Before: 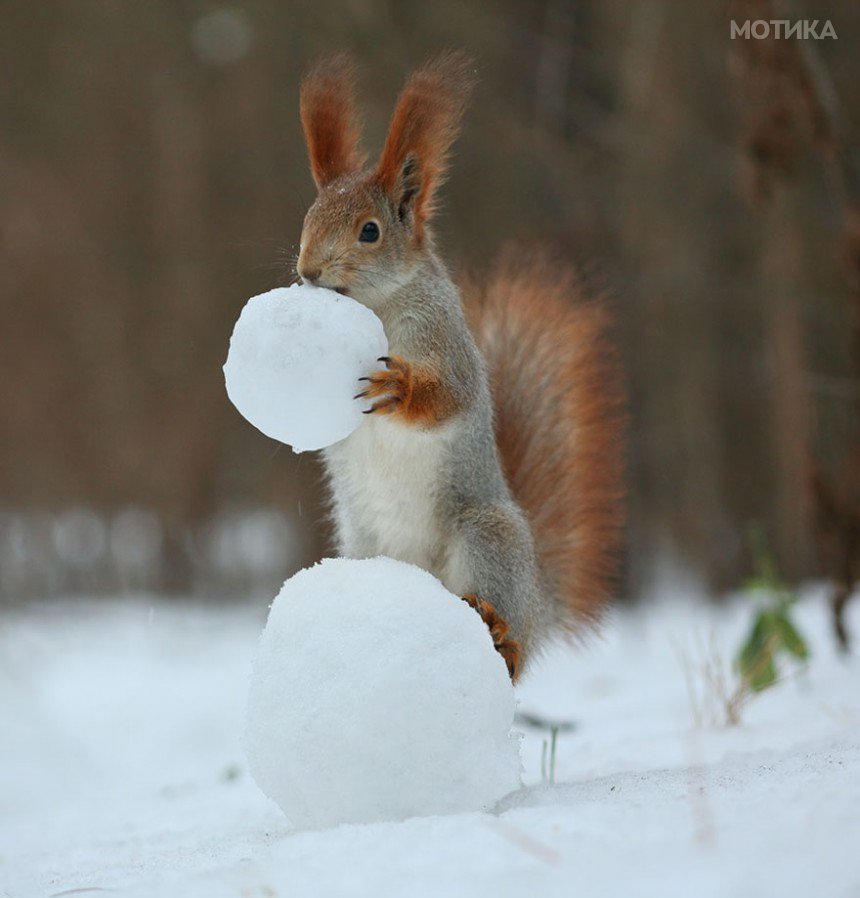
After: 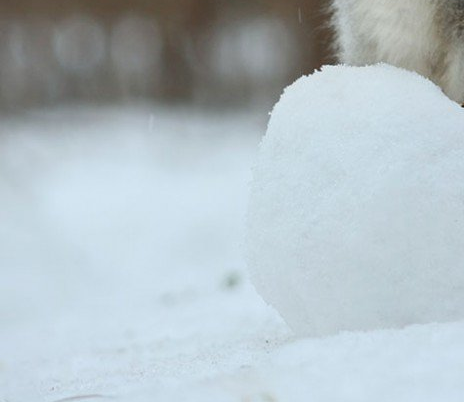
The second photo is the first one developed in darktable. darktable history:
crop and rotate: top 55.01%, right 45.968%, bottom 0.179%
